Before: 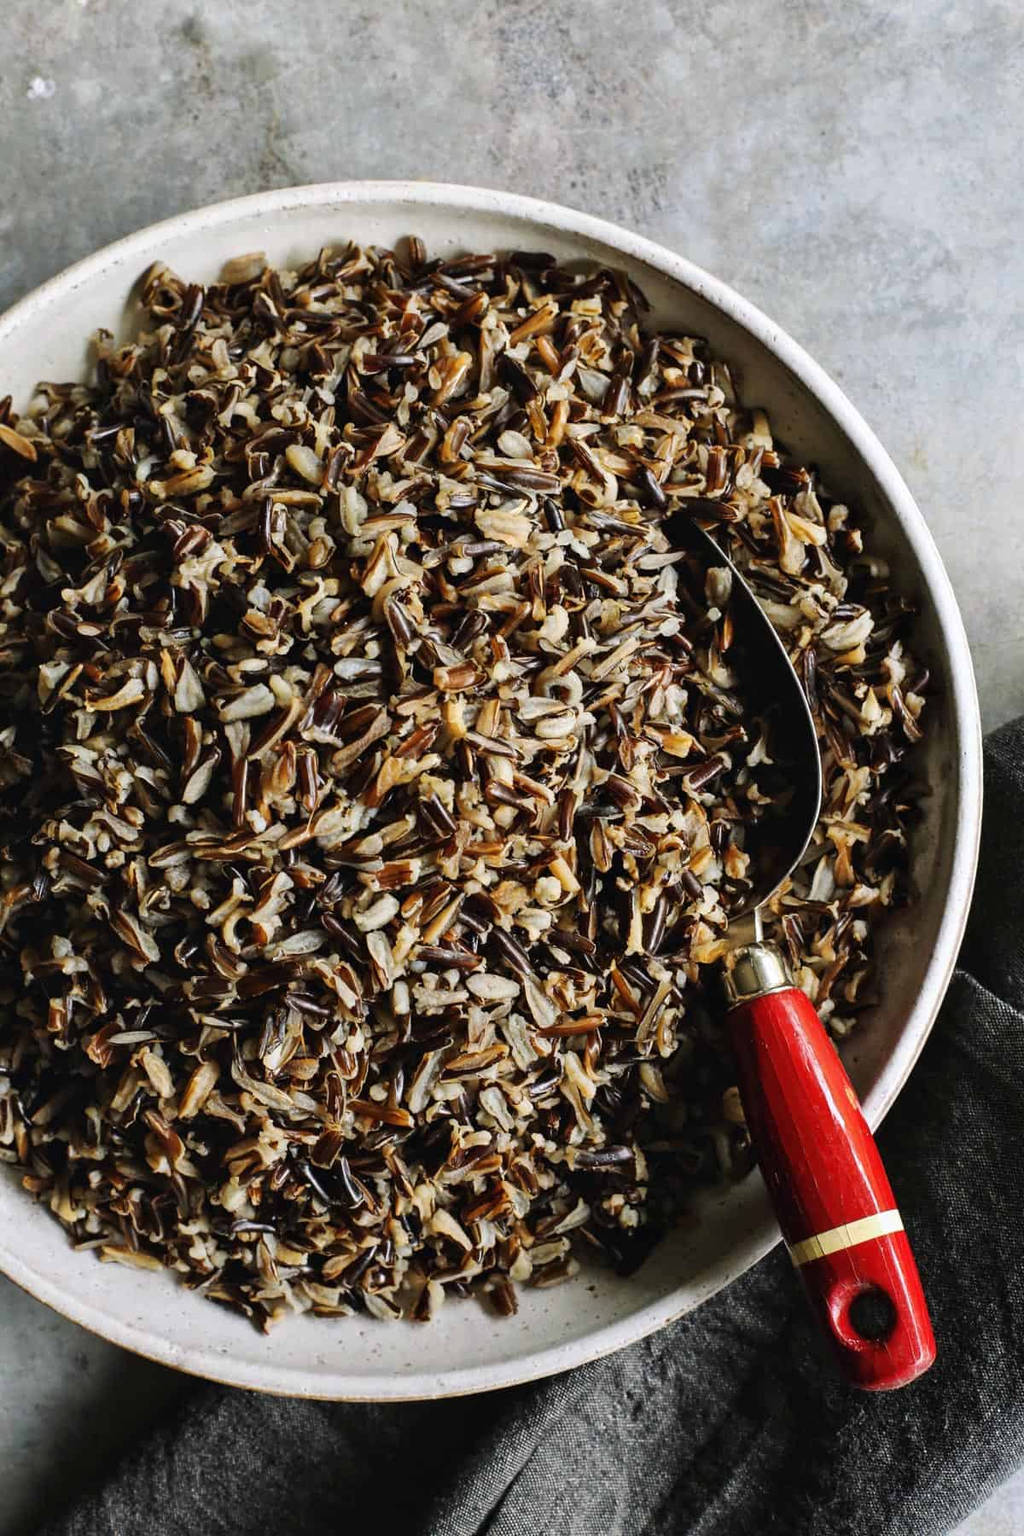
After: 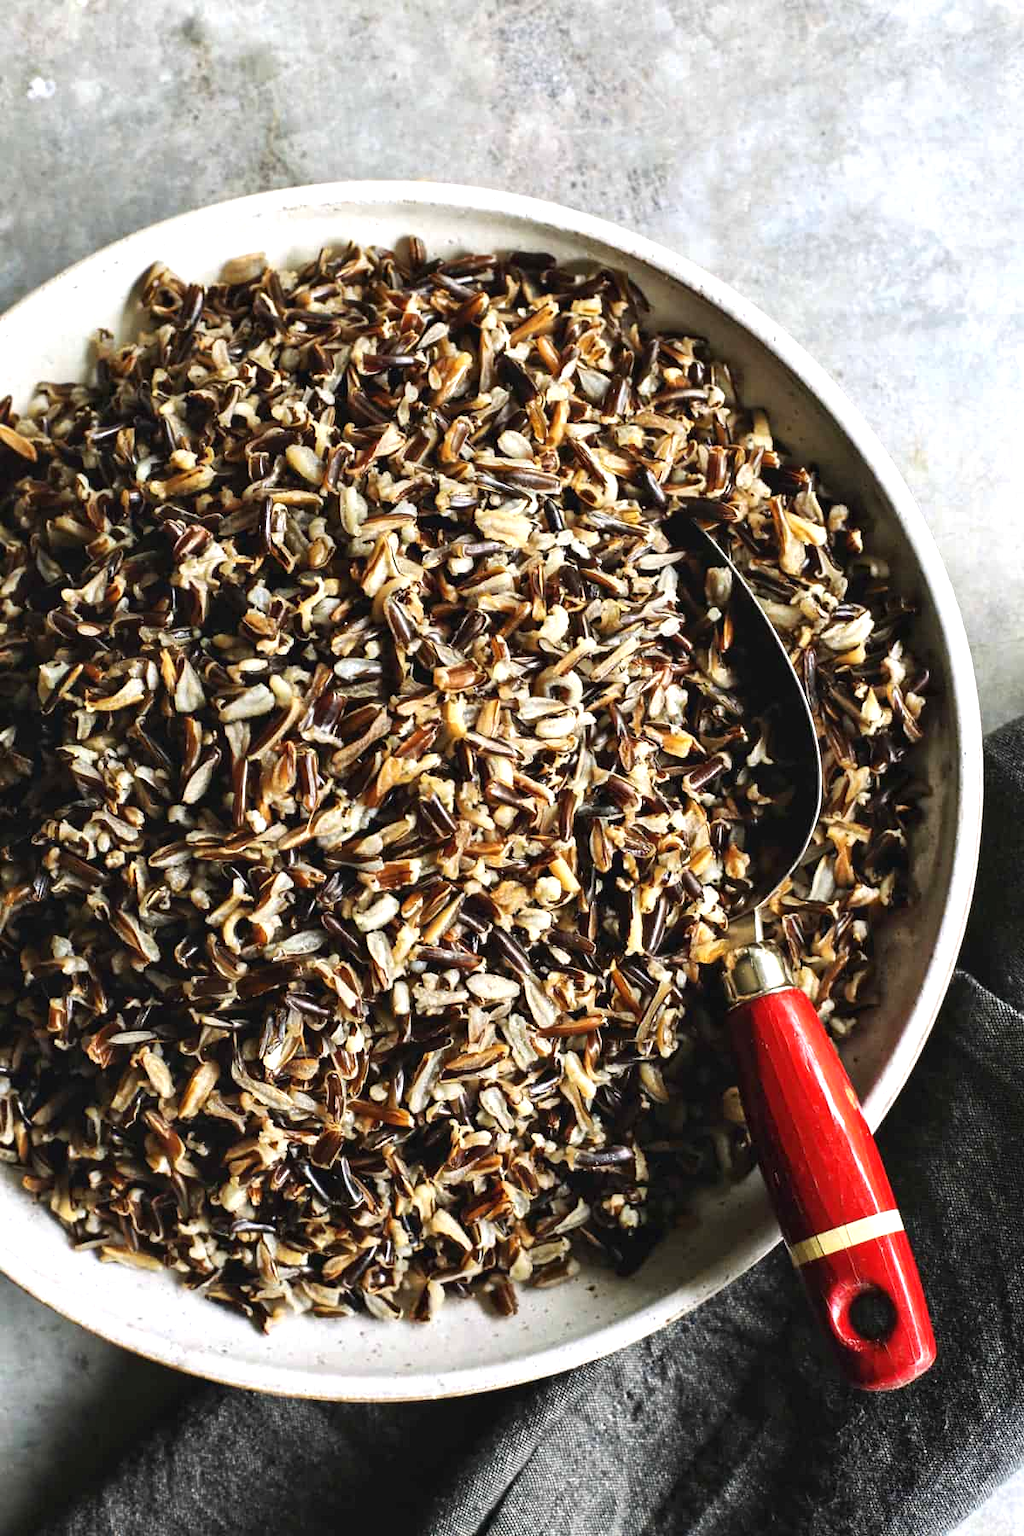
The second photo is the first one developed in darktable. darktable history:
exposure: black level correction 0, exposure 0.693 EV, compensate highlight preservation false
